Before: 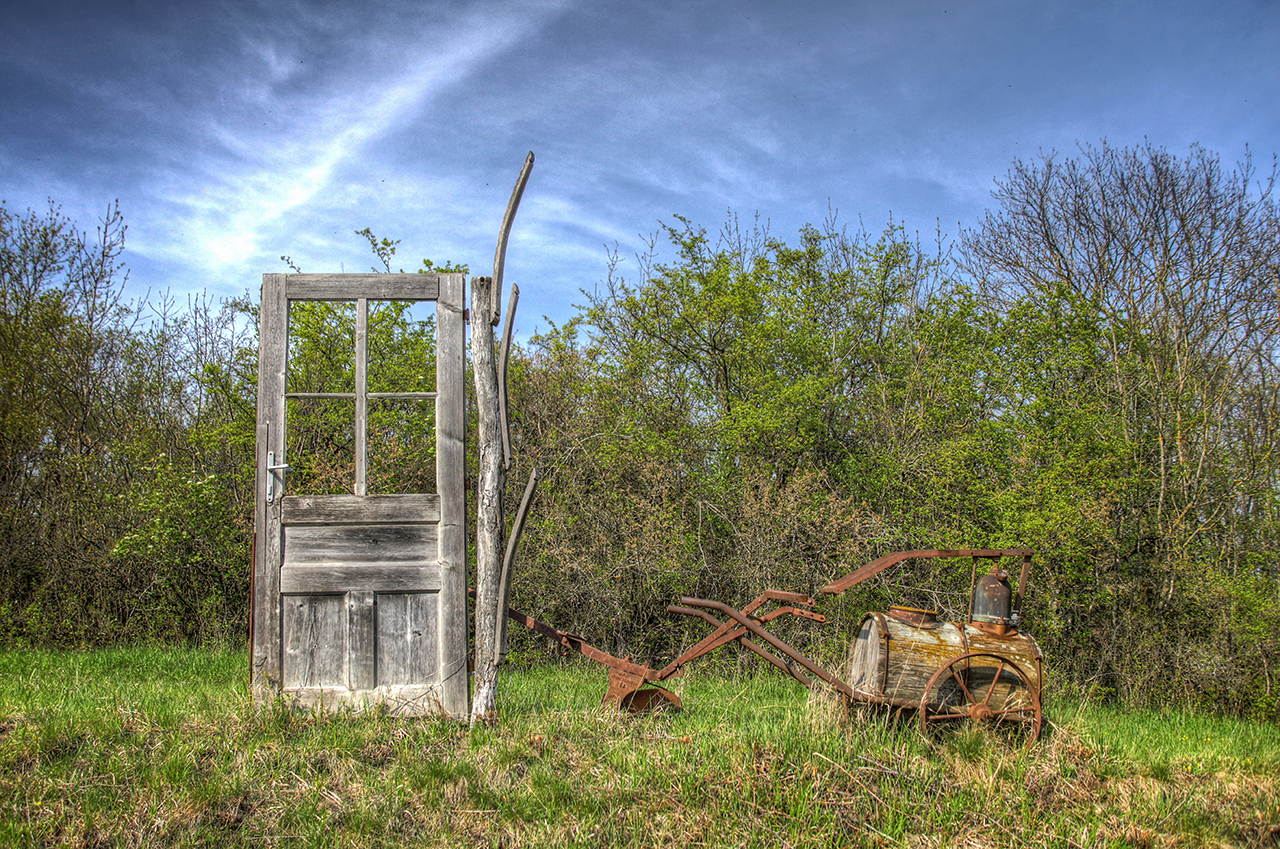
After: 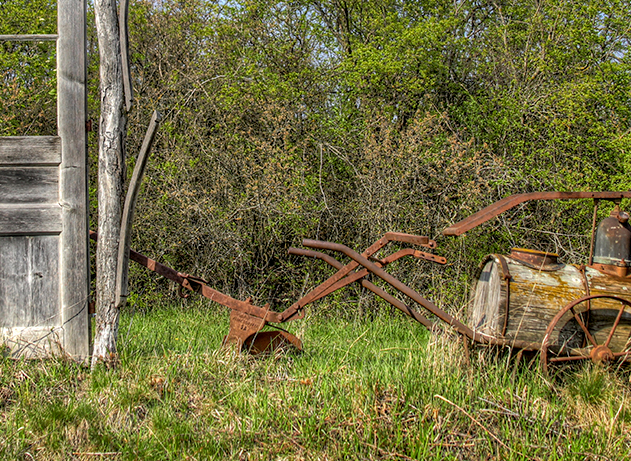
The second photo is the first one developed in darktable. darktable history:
crop: left 29.64%, top 42.194%, right 21.023%, bottom 3.46%
exposure: black level correction 0.007, compensate exposure bias true, compensate highlight preservation false
shadows and highlights: shadows 37.13, highlights -27.29, soften with gaussian
